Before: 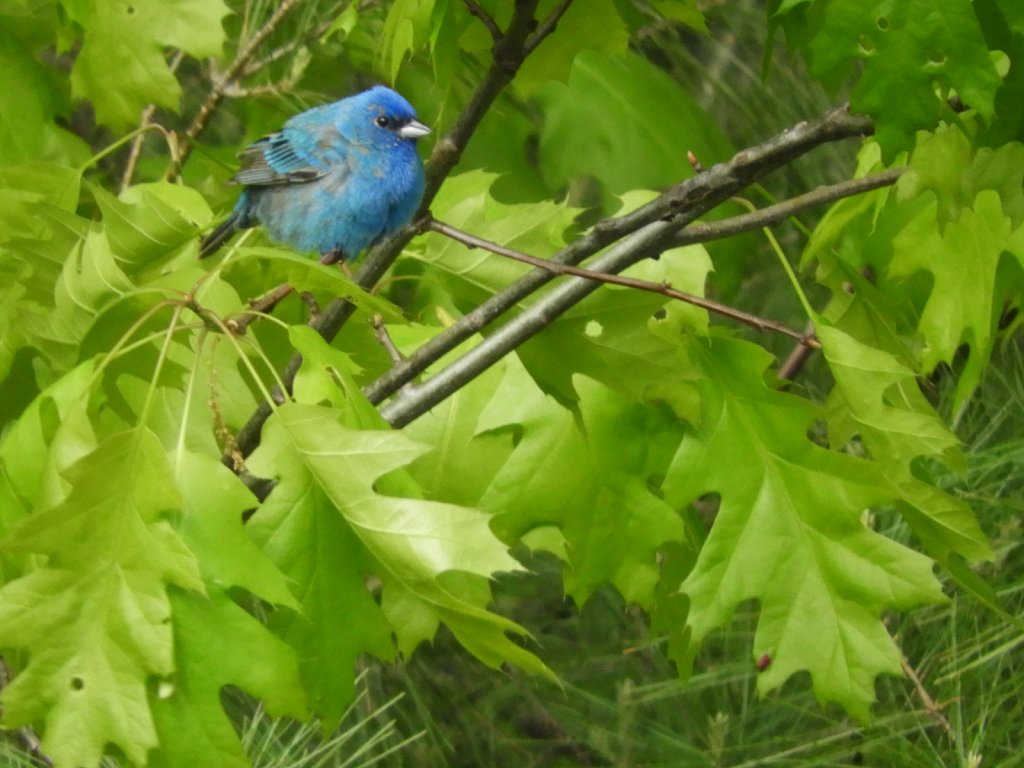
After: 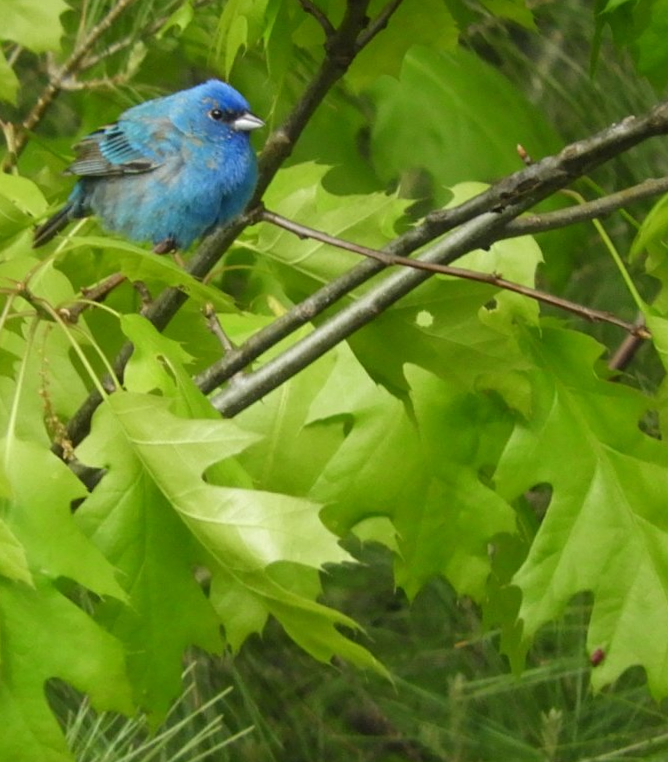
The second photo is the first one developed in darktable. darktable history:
rotate and perspective: rotation 0.226°, lens shift (vertical) -0.042, crop left 0.023, crop right 0.982, crop top 0.006, crop bottom 0.994
sharpen: amount 0.2
crop and rotate: left 15.754%, right 17.579%
